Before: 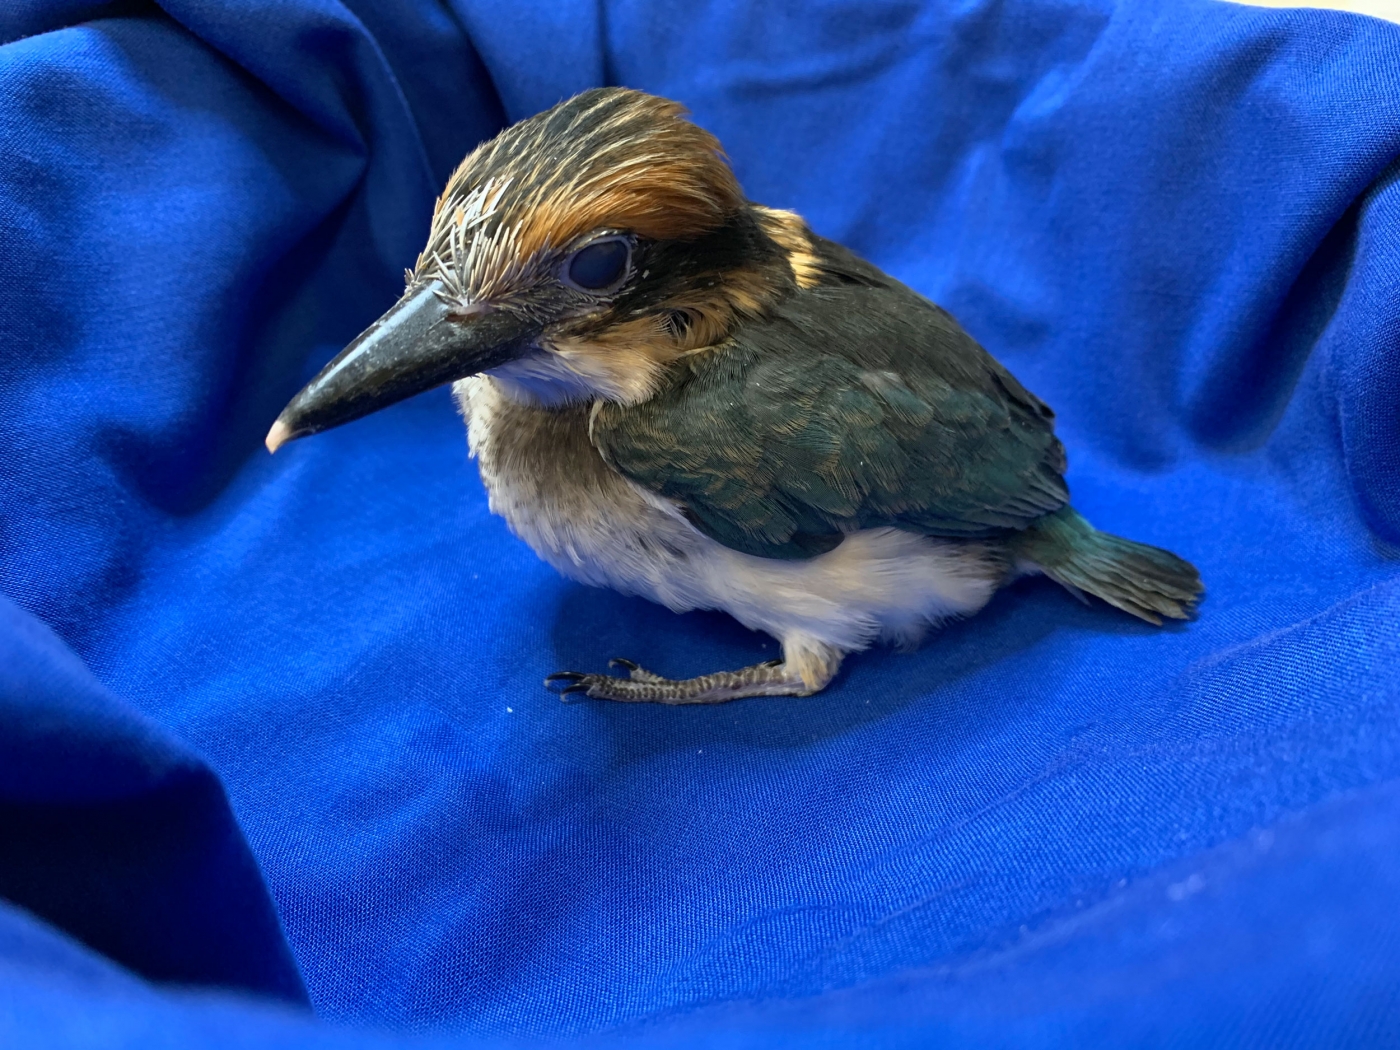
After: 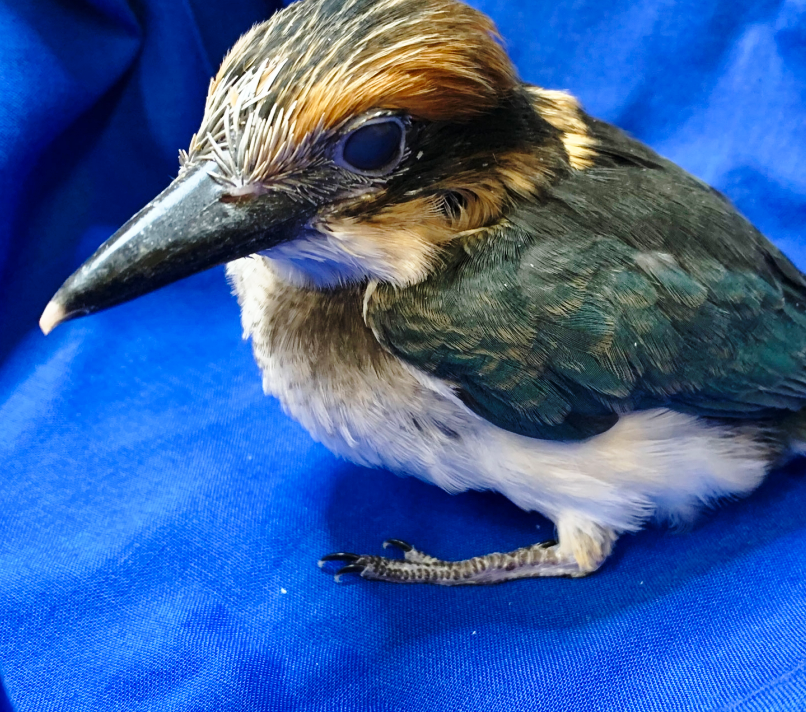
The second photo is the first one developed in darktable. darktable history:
crop: left 16.18%, top 11.334%, right 26.217%, bottom 20.8%
base curve: curves: ch0 [(0, 0) (0.028, 0.03) (0.121, 0.232) (0.46, 0.748) (0.859, 0.968) (1, 1)], preserve colors none
